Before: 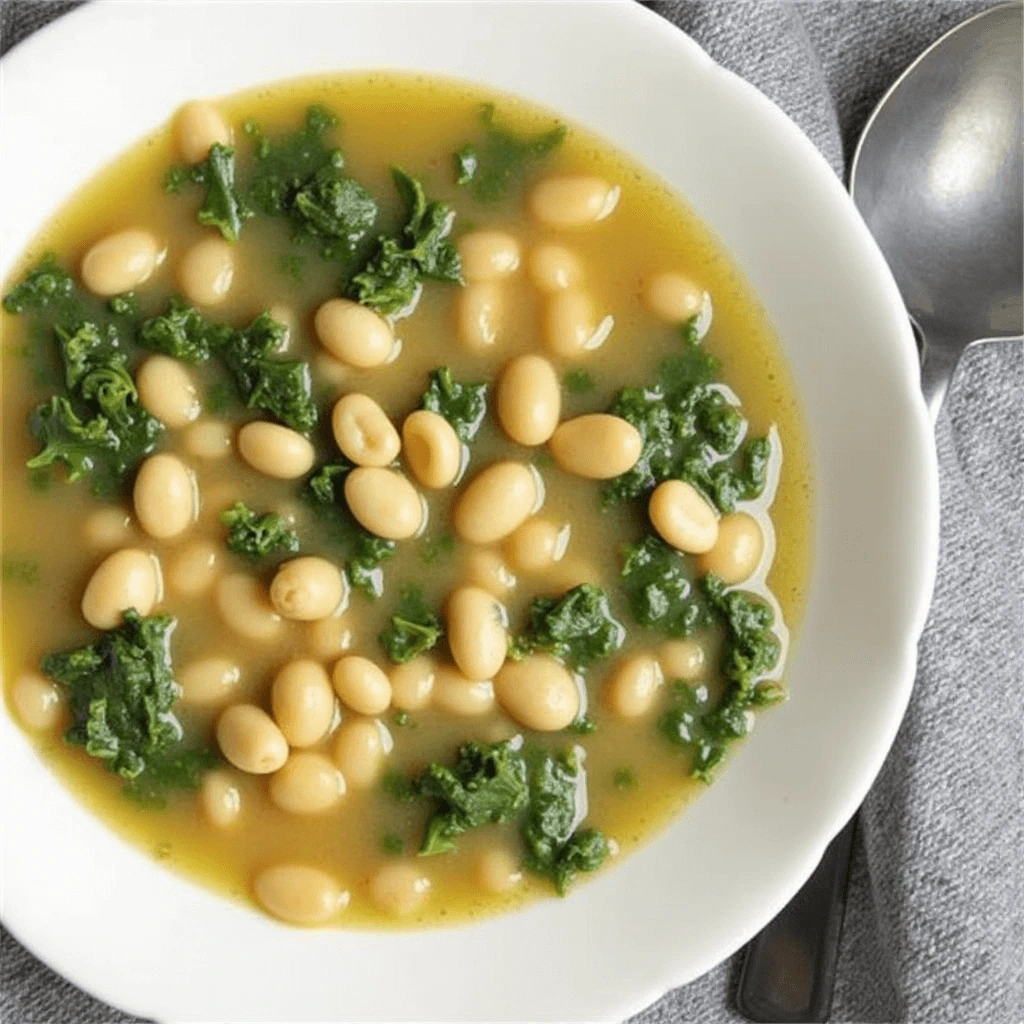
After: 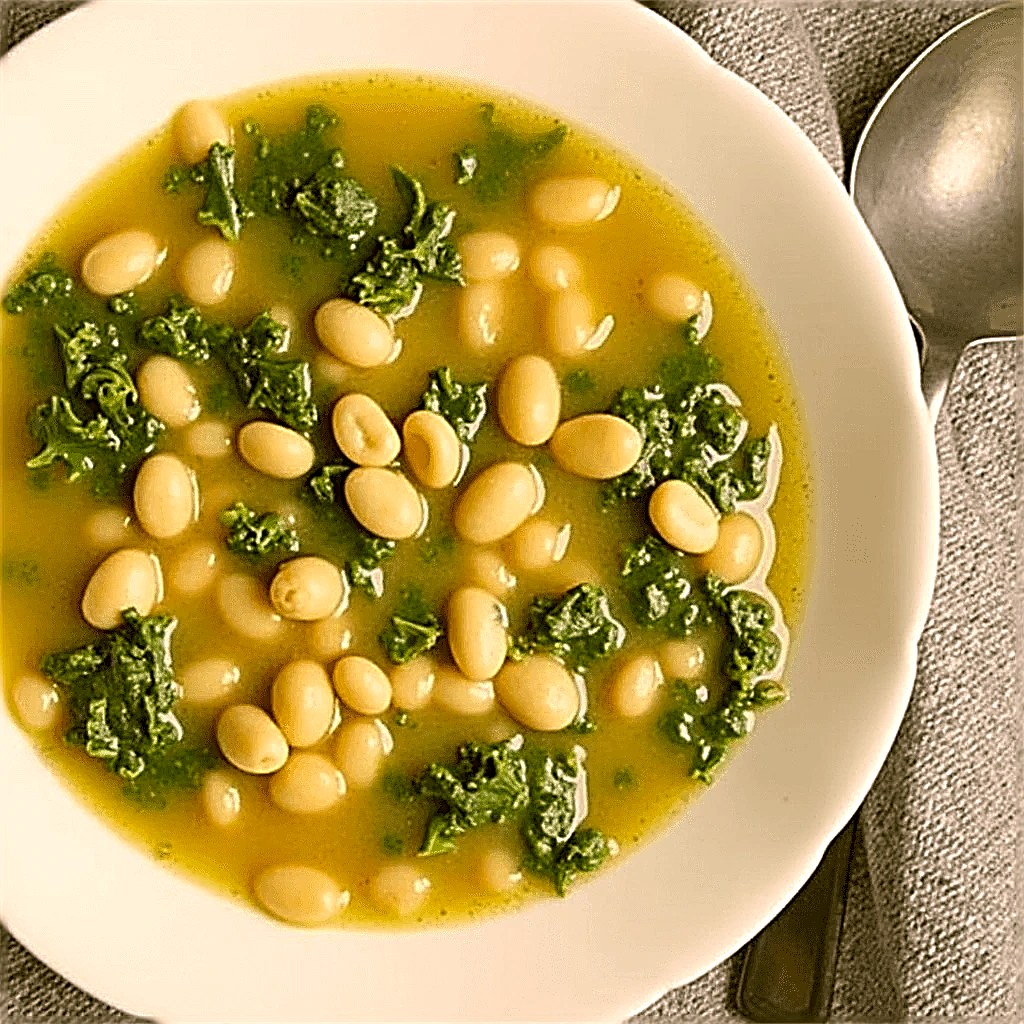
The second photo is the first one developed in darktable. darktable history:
sharpen: radius 3.17, amount 1.721
color correction: highlights a* 9, highlights b* 15.42, shadows a* -0.462, shadows b* 25.91
